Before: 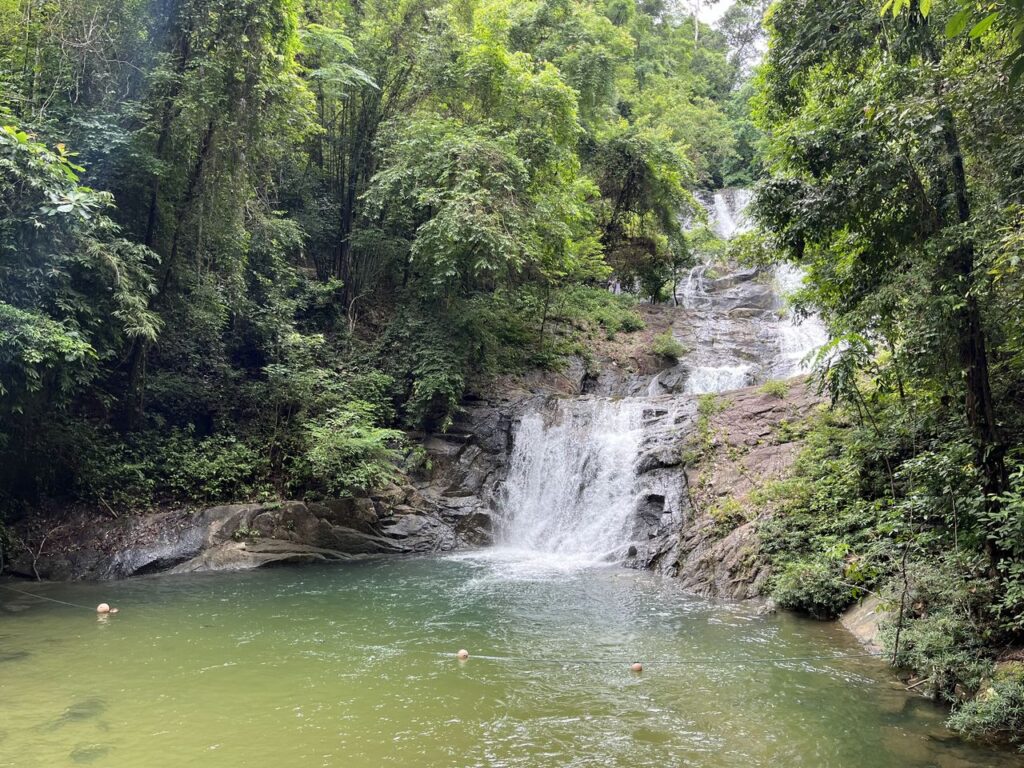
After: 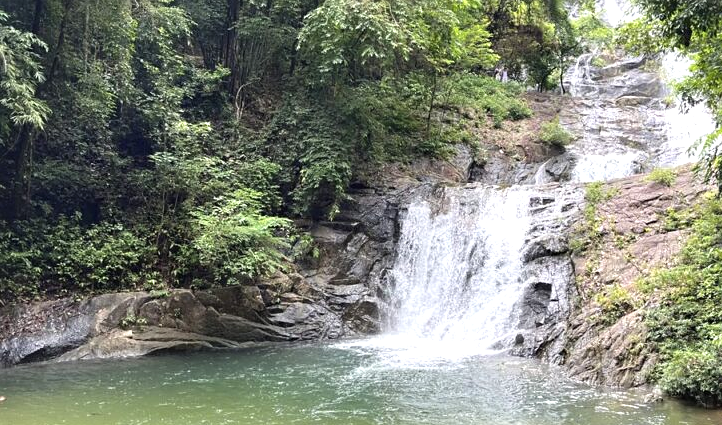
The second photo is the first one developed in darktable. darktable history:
sharpen: amount 0.2
crop: left 11.123%, top 27.61%, right 18.3%, bottom 17.034%
exposure: black level correction -0.002, exposure 0.54 EV, compensate highlight preservation false
